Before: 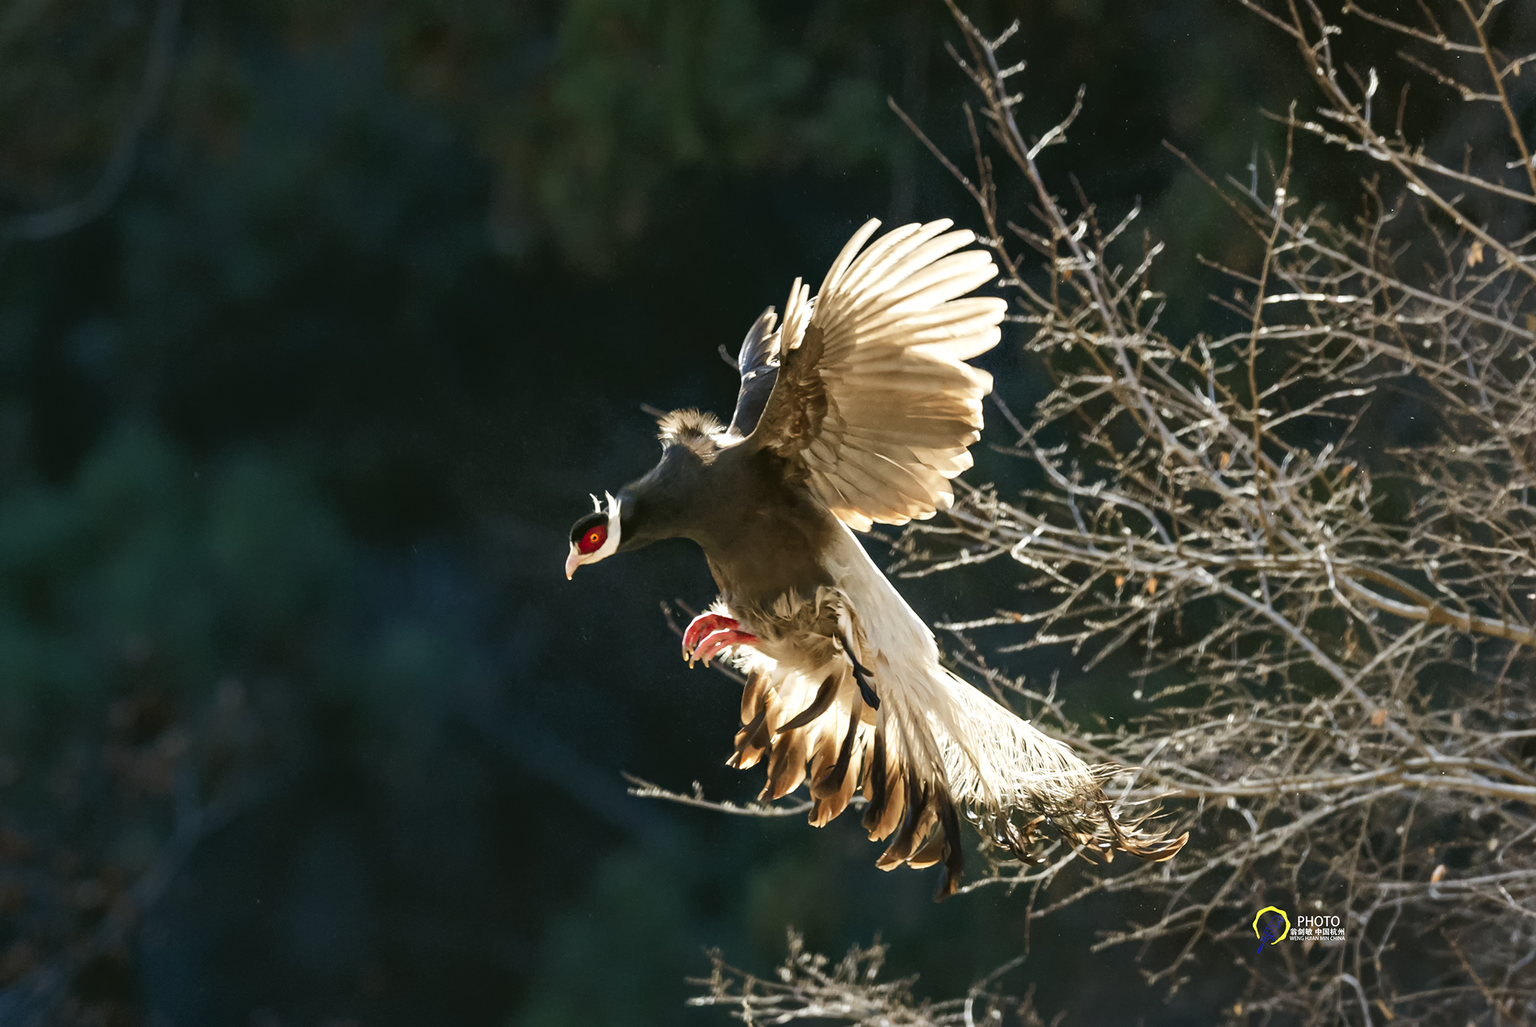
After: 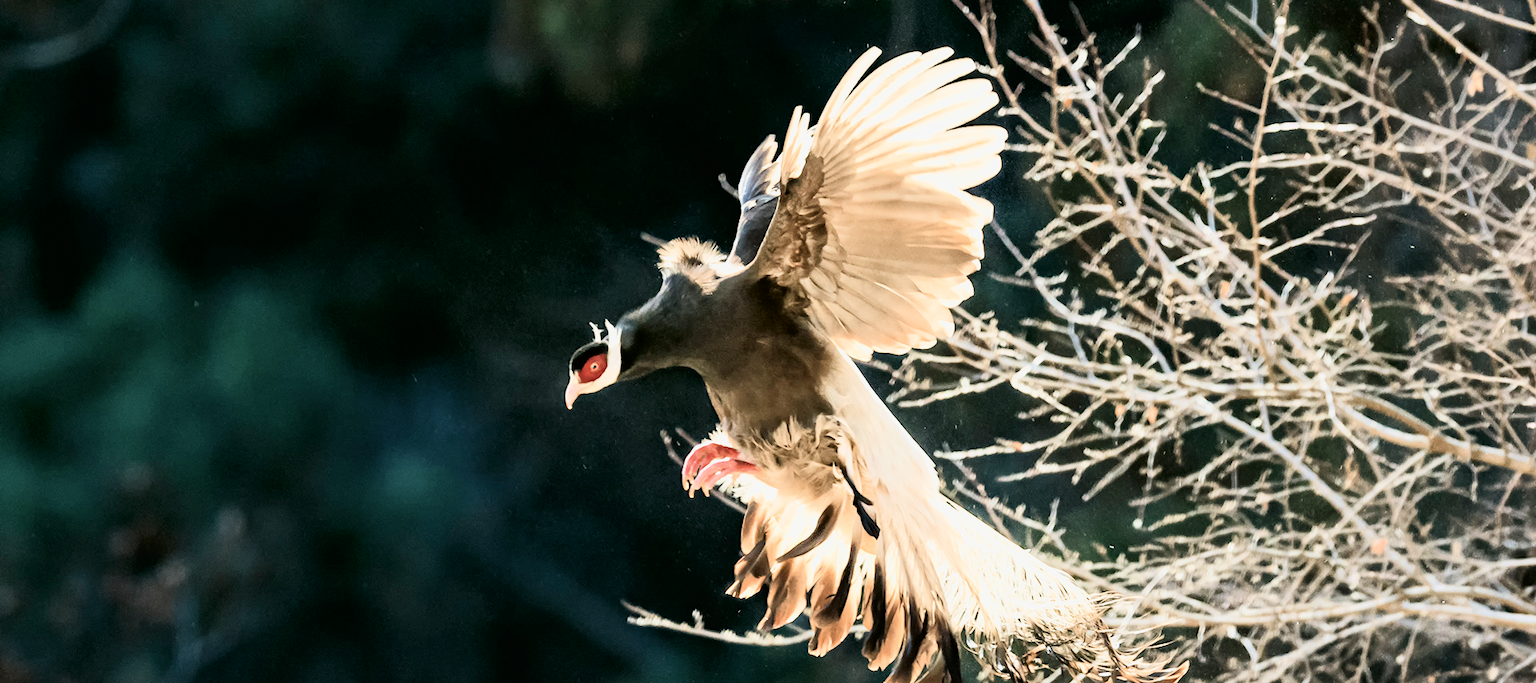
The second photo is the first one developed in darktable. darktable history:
crop: top 16.727%, bottom 16.727%
exposure: black level correction 0, exposure 1.75 EV, compensate exposure bias true, compensate highlight preservation false
filmic rgb: black relative exposure -6.15 EV, white relative exposure 6.96 EV, hardness 2.23, color science v6 (2022)
contrast brightness saturation: contrast 0.25, saturation -0.31
